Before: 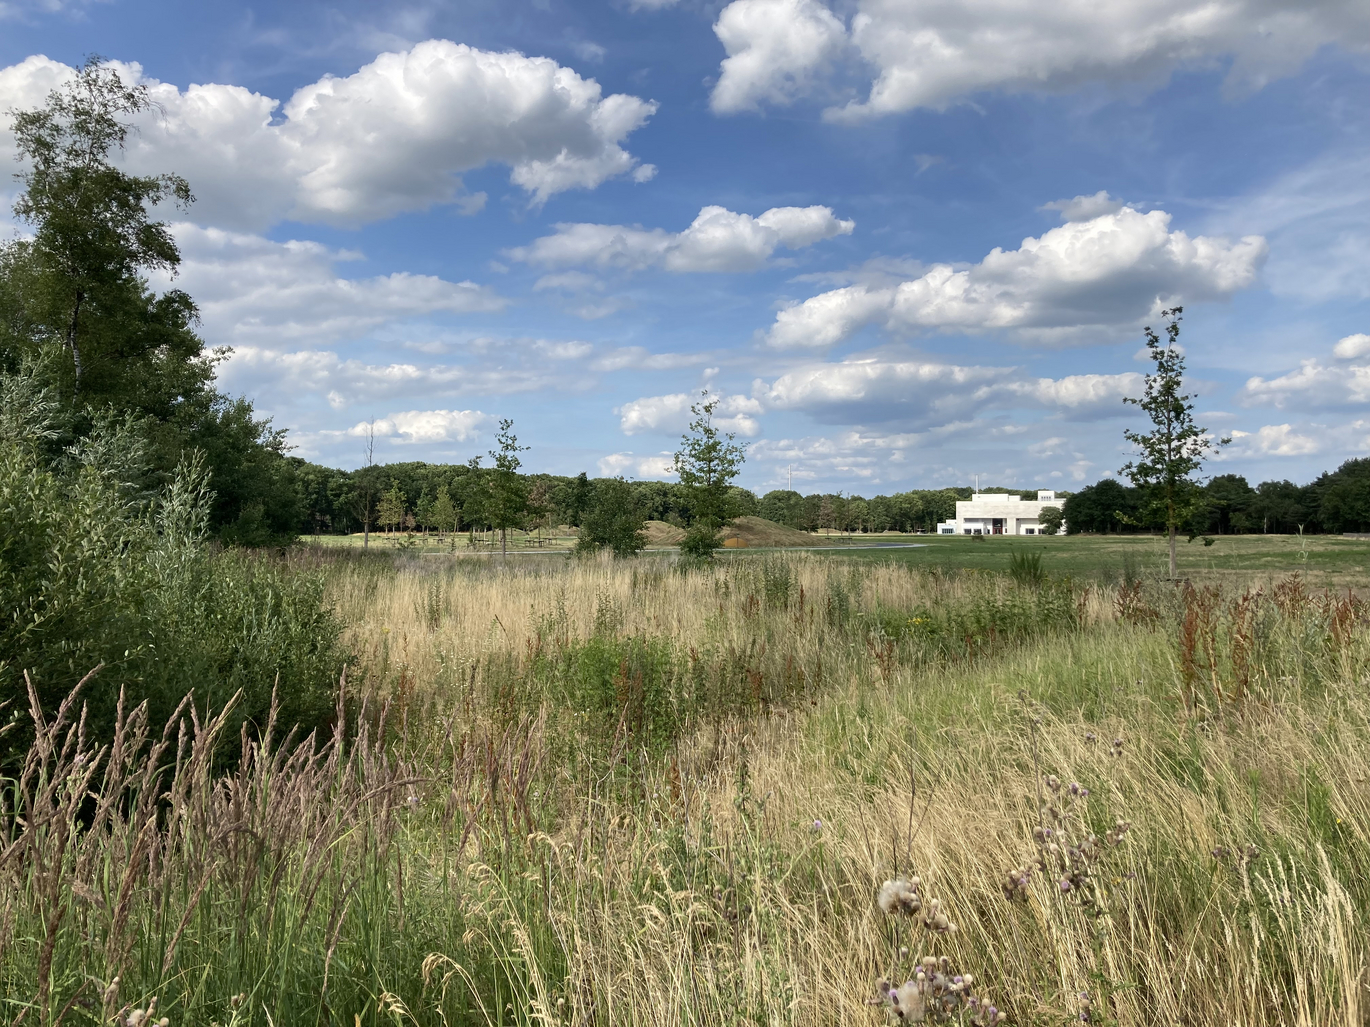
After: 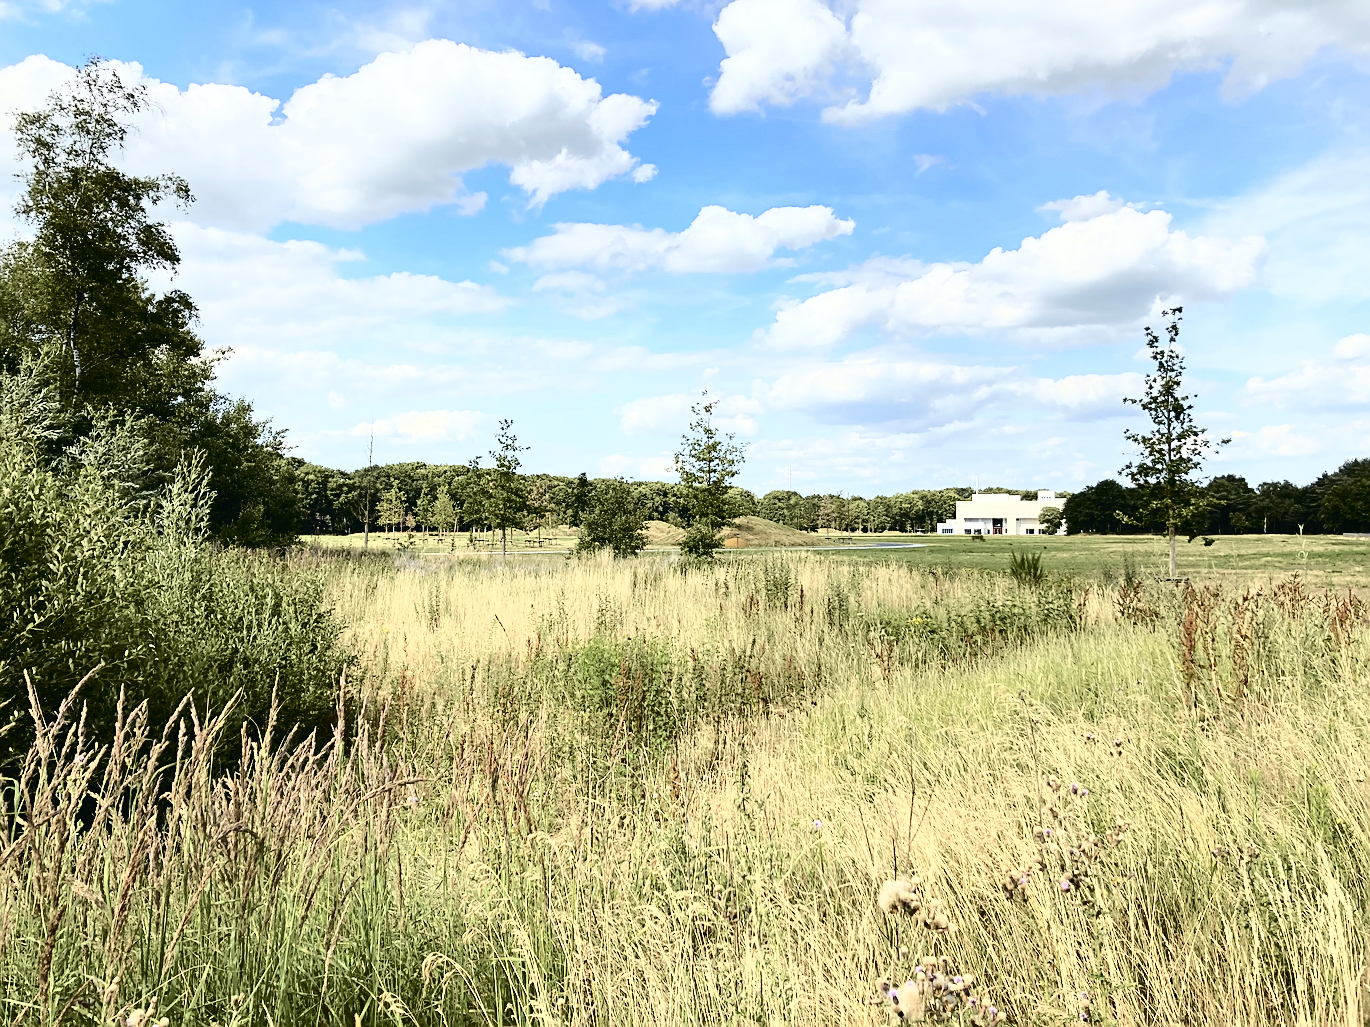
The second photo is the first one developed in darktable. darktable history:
tone curve: curves: ch0 [(0, 0.023) (0.087, 0.065) (0.184, 0.168) (0.45, 0.54) (0.57, 0.683) (0.722, 0.825) (0.877, 0.948) (1, 1)]; ch1 [(0, 0) (0.388, 0.369) (0.44, 0.45) (0.495, 0.491) (0.534, 0.528) (0.657, 0.655) (1, 1)]; ch2 [(0, 0) (0.353, 0.317) (0.408, 0.427) (0.5, 0.497) (0.534, 0.544) (0.576, 0.605) (0.625, 0.631) (1, 1)], color space Lab, independent channels, preserve colors none
sharpen: on, module defaults
base curve: curves: ch0 [(0, 0) (0.028, 0.03) (0.121, 0.232) (0.46, 0.748) (0.859, 0.968) (1, 1)]
